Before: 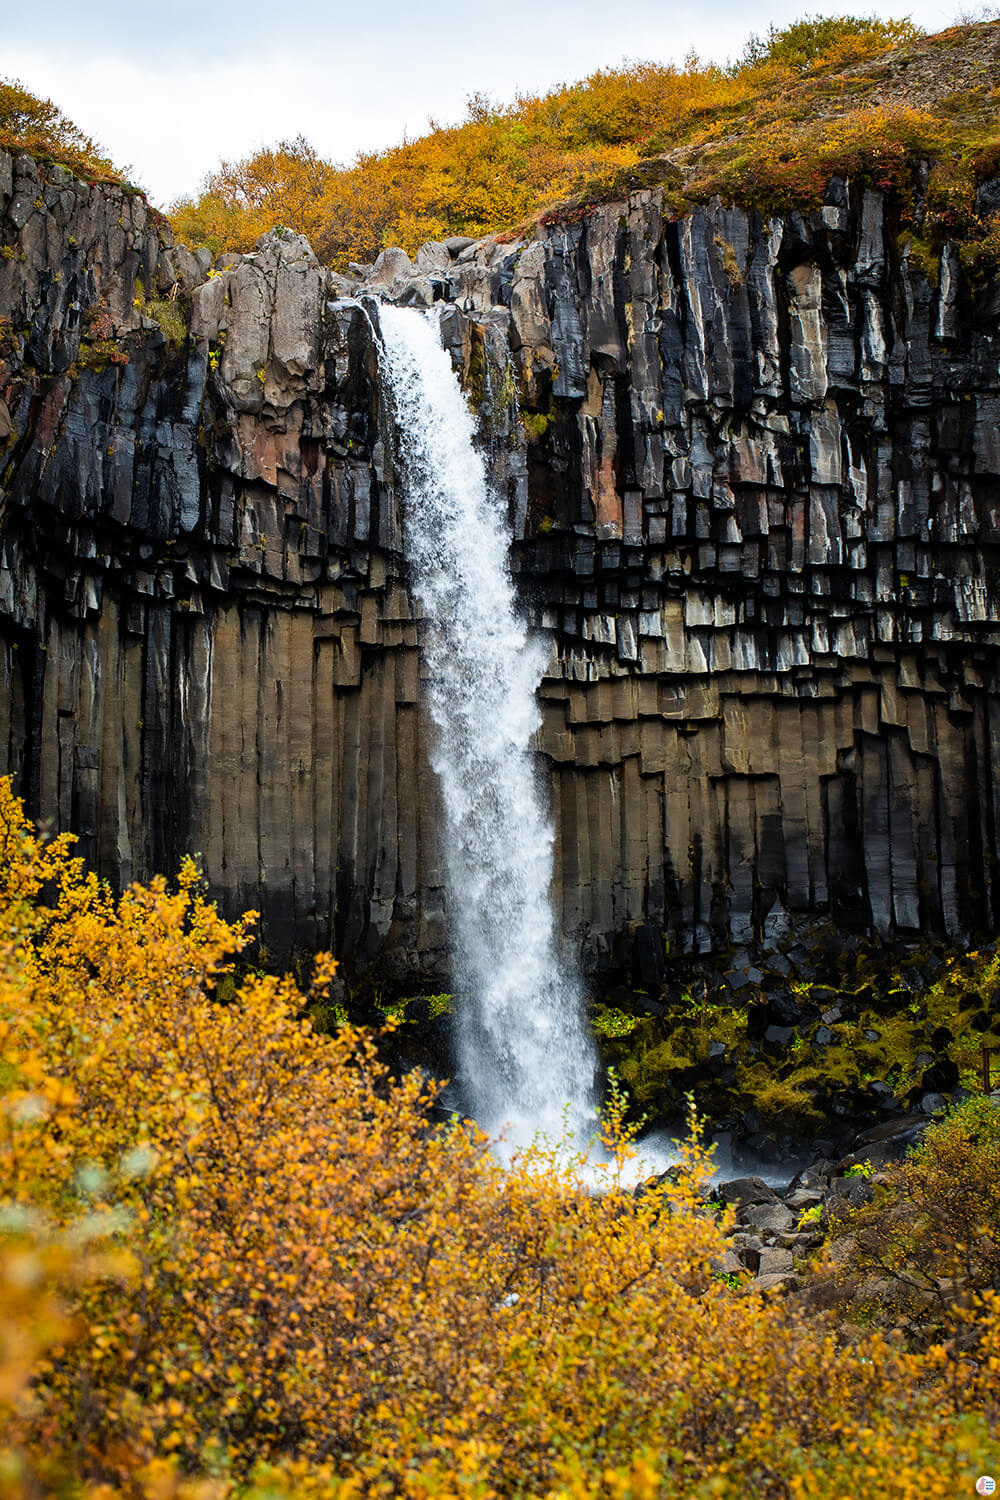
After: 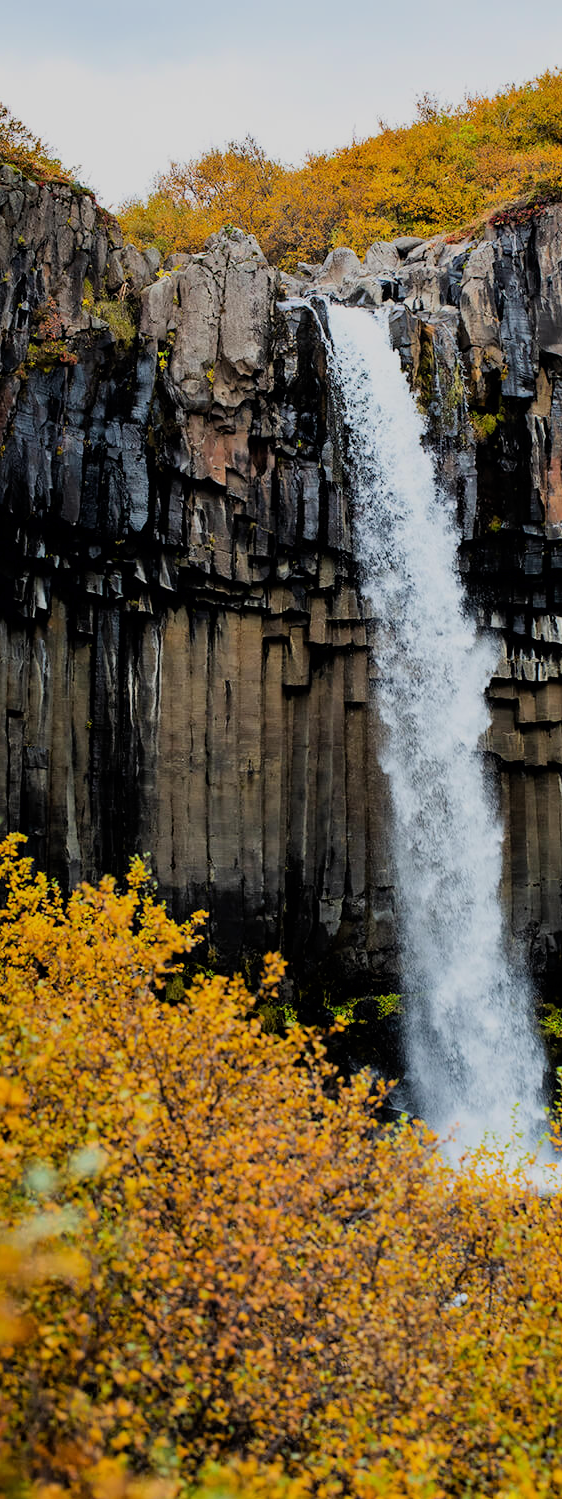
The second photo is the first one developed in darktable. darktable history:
filmic rgb: black relative exposure -7.65 EV, white relative exposure 4.56 EV, hardness 3.61, color science v6 (2022)
crop: left 5.114%, right 38.589%
